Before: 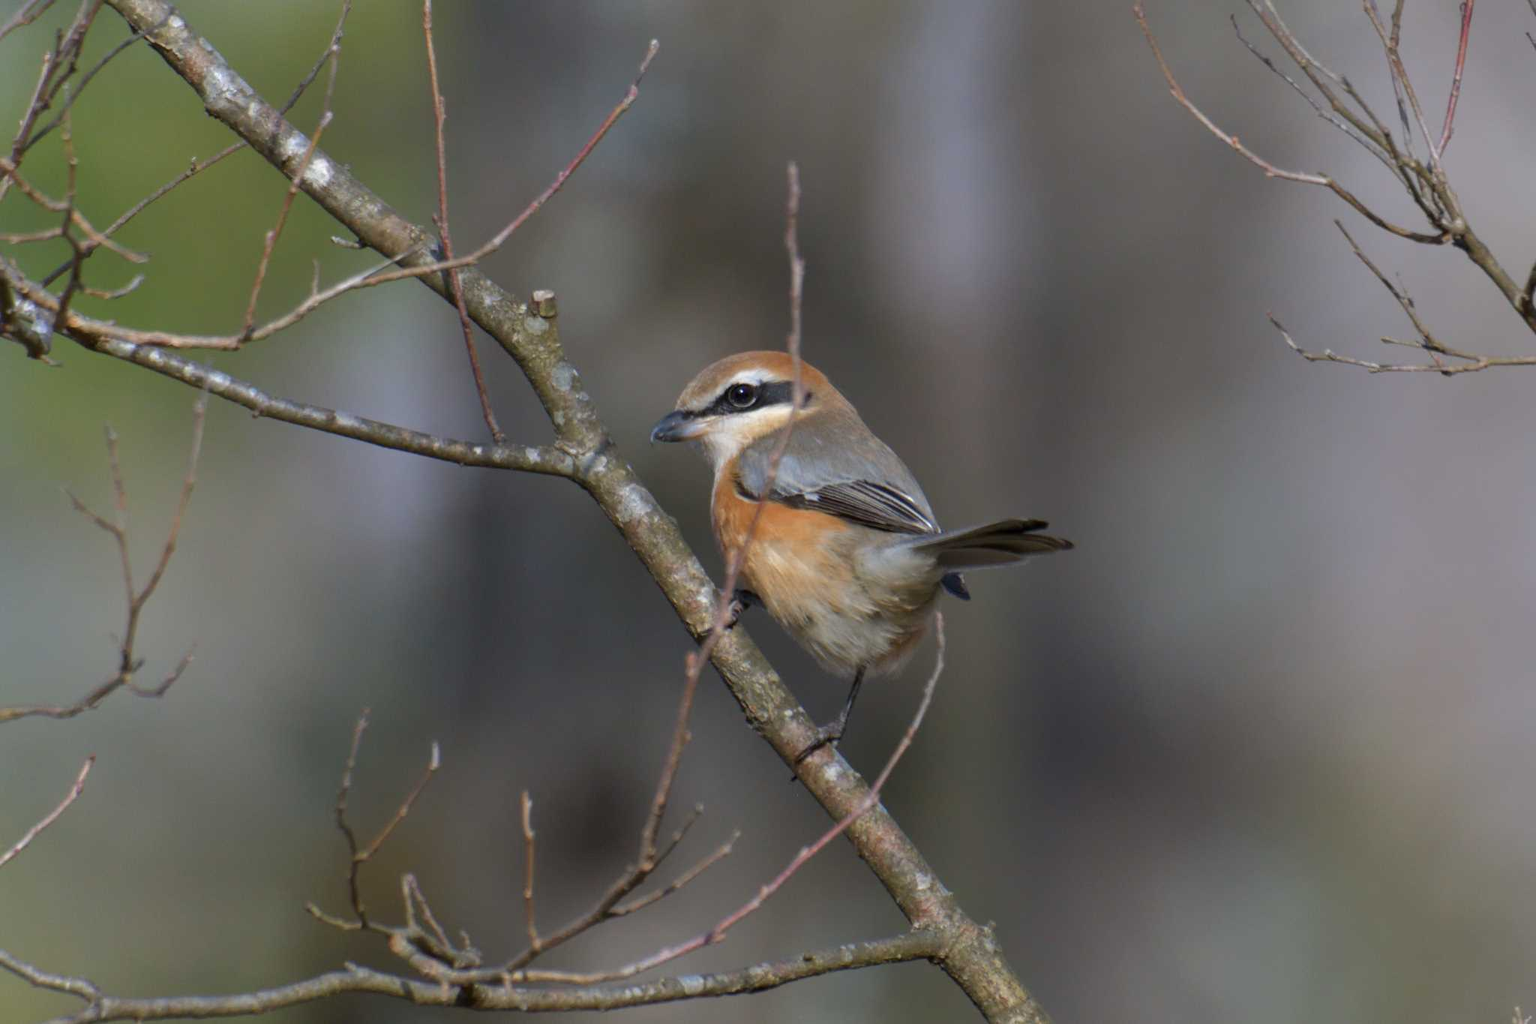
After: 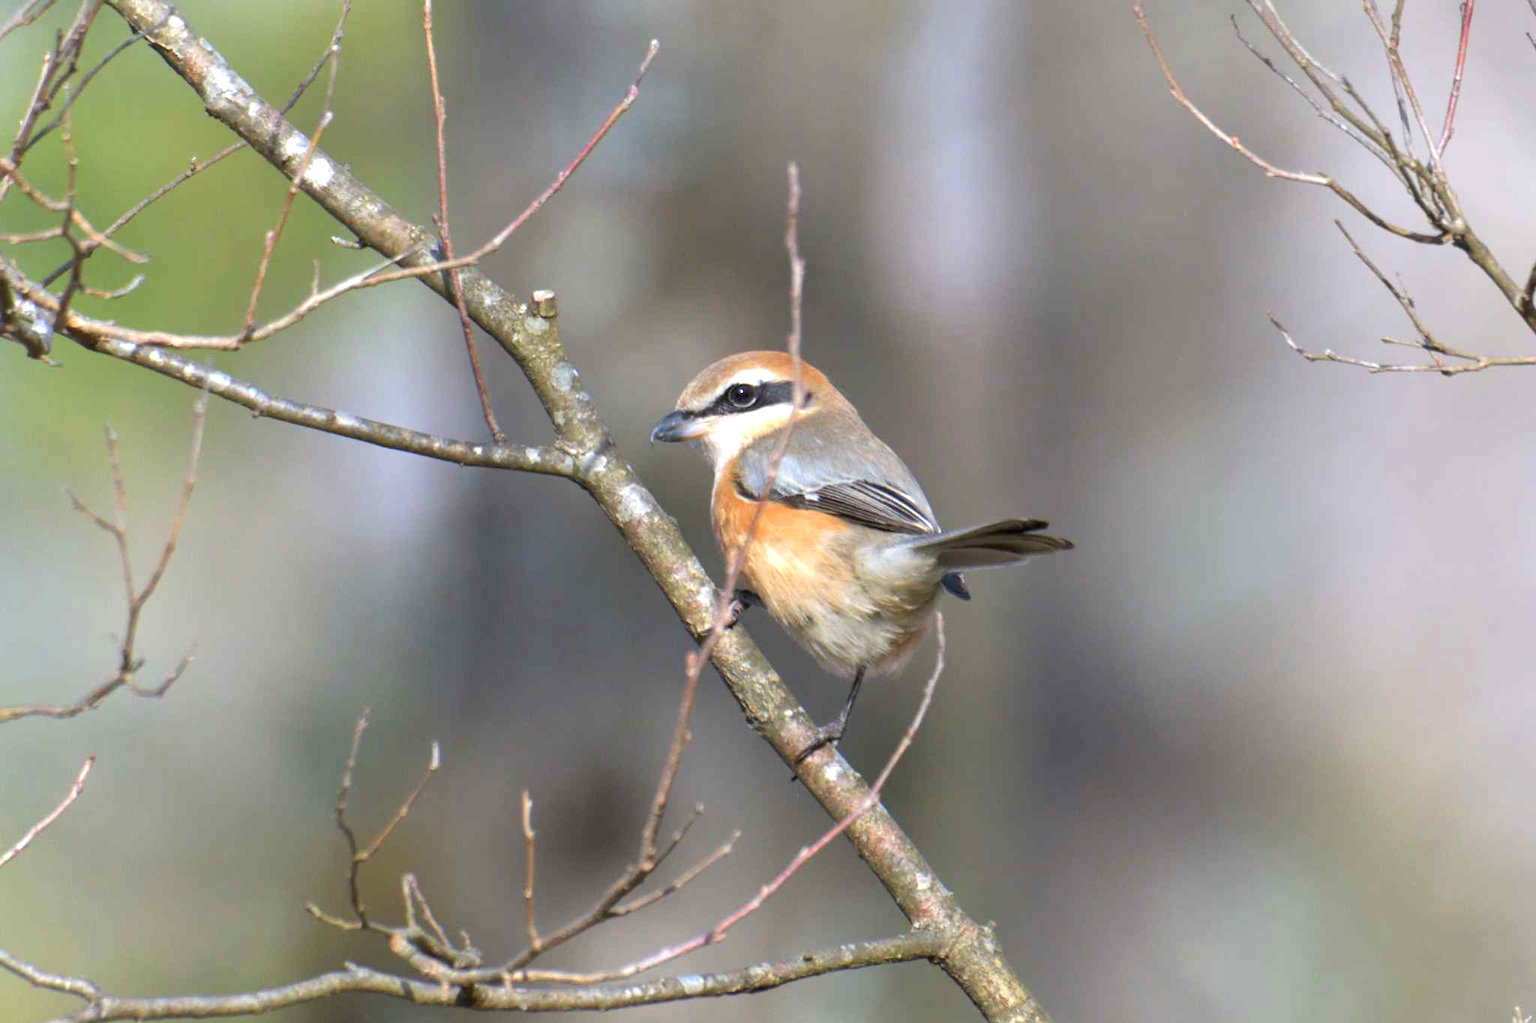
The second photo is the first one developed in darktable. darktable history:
tone equalizer: on, module defaults
exposure: black level correction 0, exposure 1.199 EV, compensate highlight preservation false
